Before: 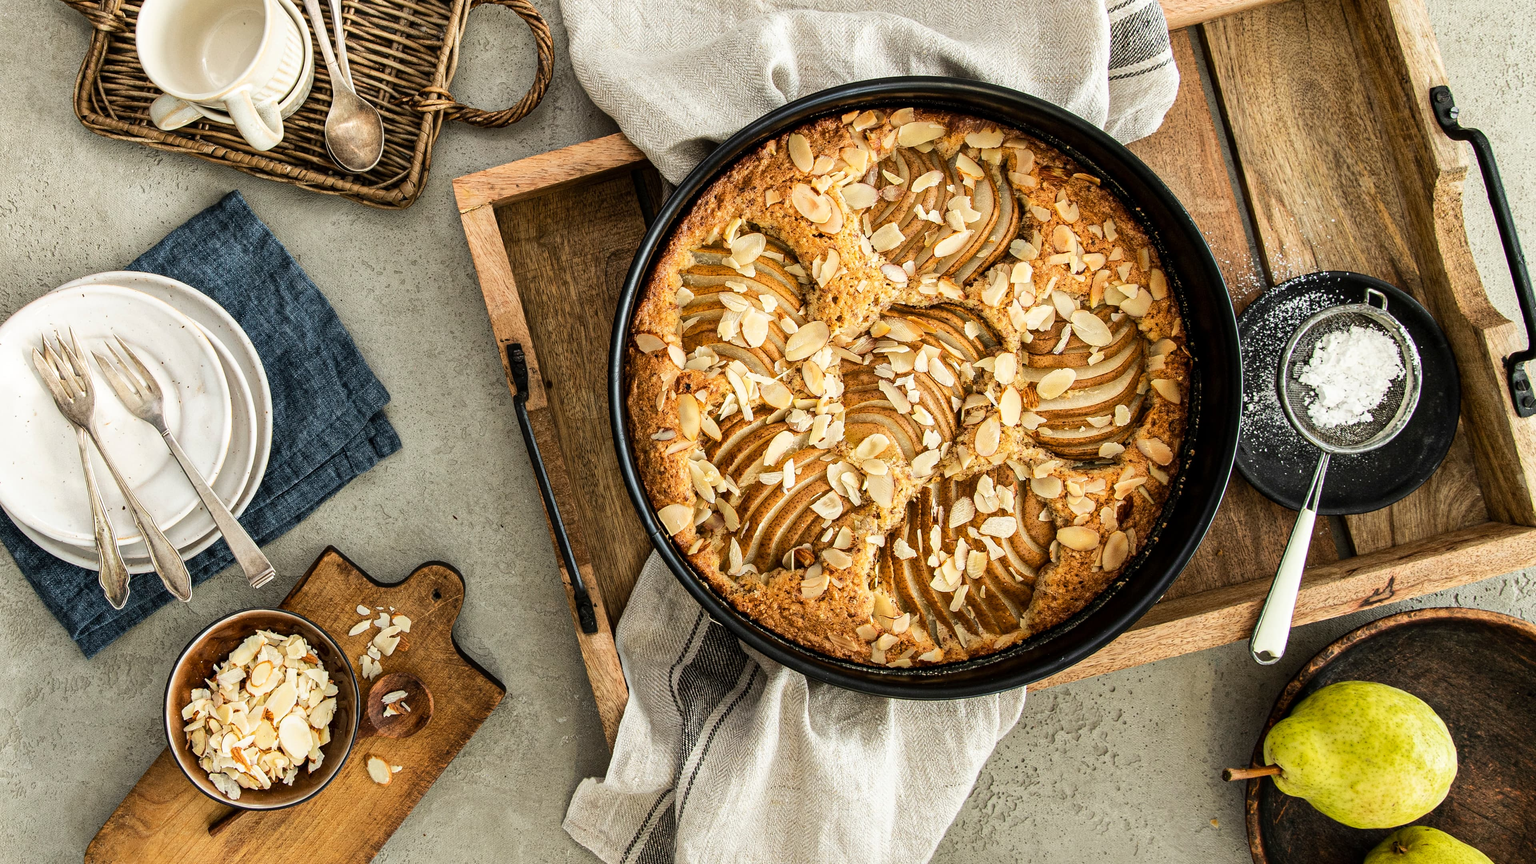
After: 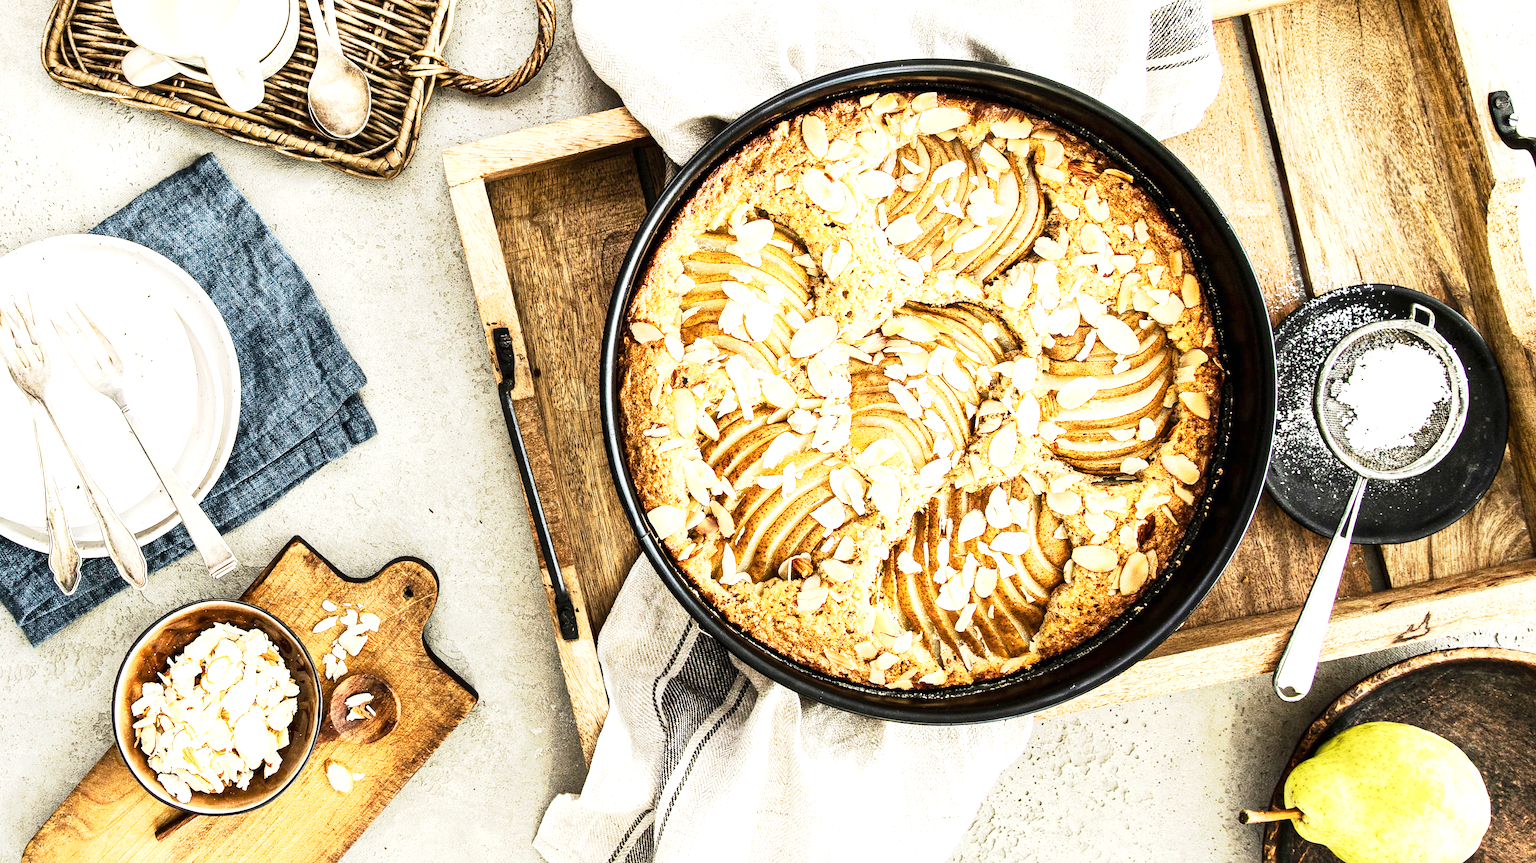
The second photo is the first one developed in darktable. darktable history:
exposure: black level correction 0, exposure 1.095 EV, compensate highlight preservation false
tone equalizer: -8 EV -0.712 EV, -7 EV -0.686 EV, -6 EV -0.592 EV, -5 EV -0.399 EV, -3 EV 0.399 EV, -2 EV 0.6 EV, -1 EV 0.687 EV, +0 EV 0.726 EV, edges refinement/feathering 500, mask exposure compensation -1.57 EV, preserve details no
base curve: curves: ch0 [(0, 0) (0.088, 0.125) (0.176, 0.251) (0.354, 0.501) (0.613, 0.749) (1, 0.877)], preserve colors none
crop and rotate: angle -2.2°
